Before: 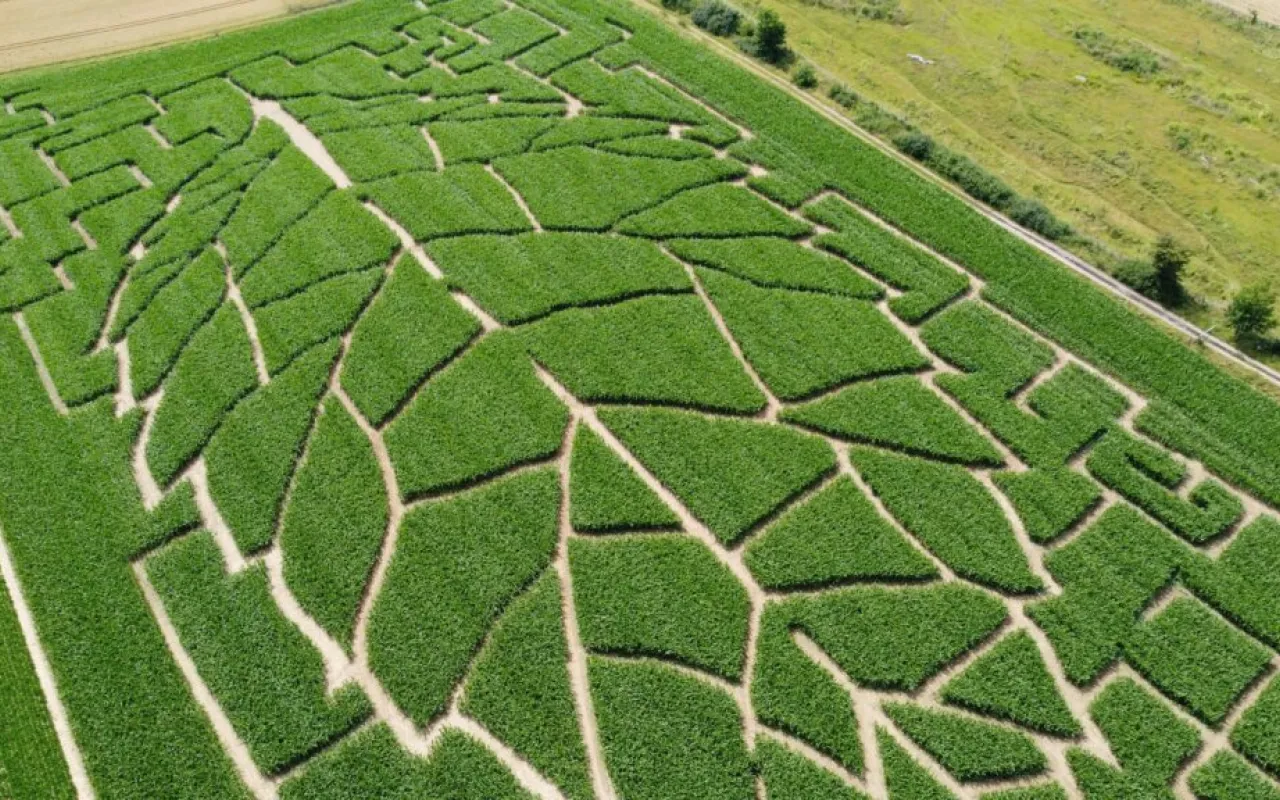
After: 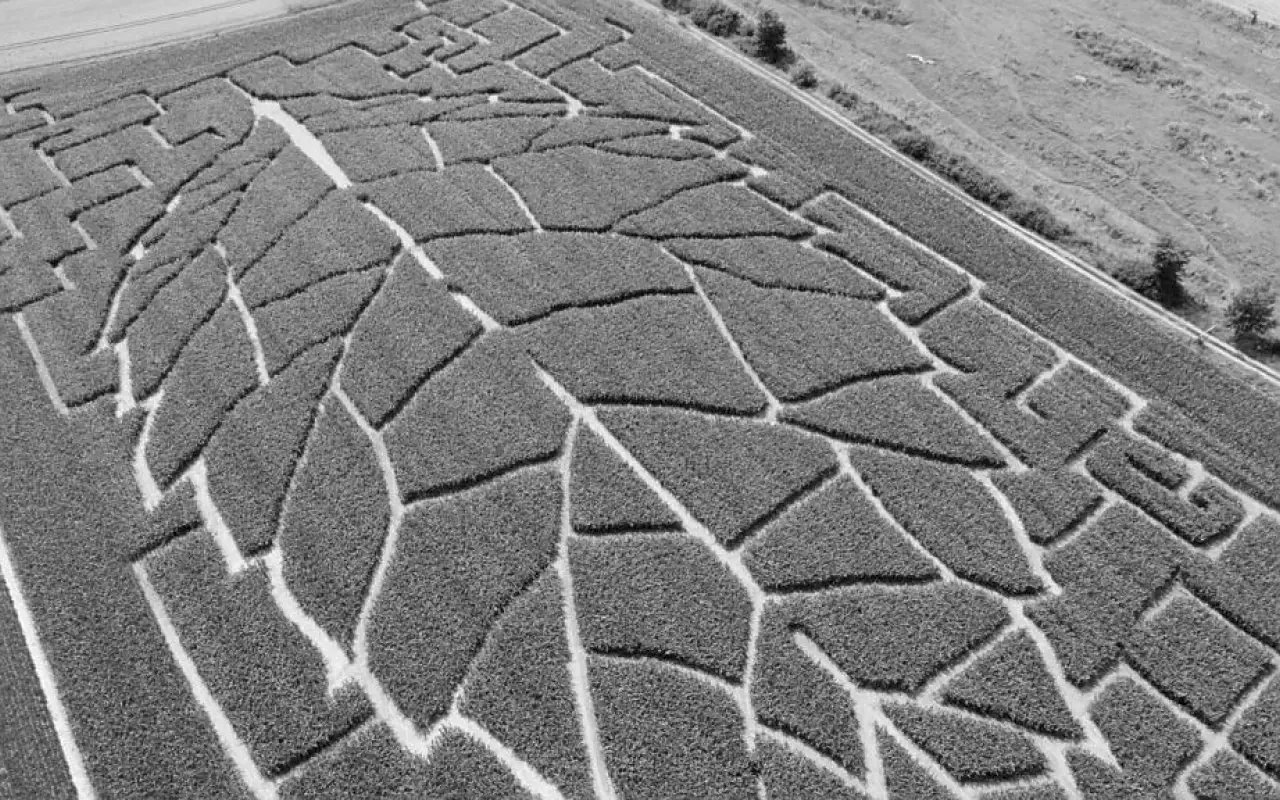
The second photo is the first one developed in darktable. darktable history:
sharpen: on, module defaults
contrast brightness saturation: saturation -1
color zones: curves: ch0 [(0.004, 0.305) (0.261, 0.623) (0.389, 0.399) (0.708, 0.571) (0.947, 0.34)]; ch1 [(0.025, 0.645) (0.229, 0.584) (0.326, 0.551) (0.484, 0.262) (0.757, 0.643)]
